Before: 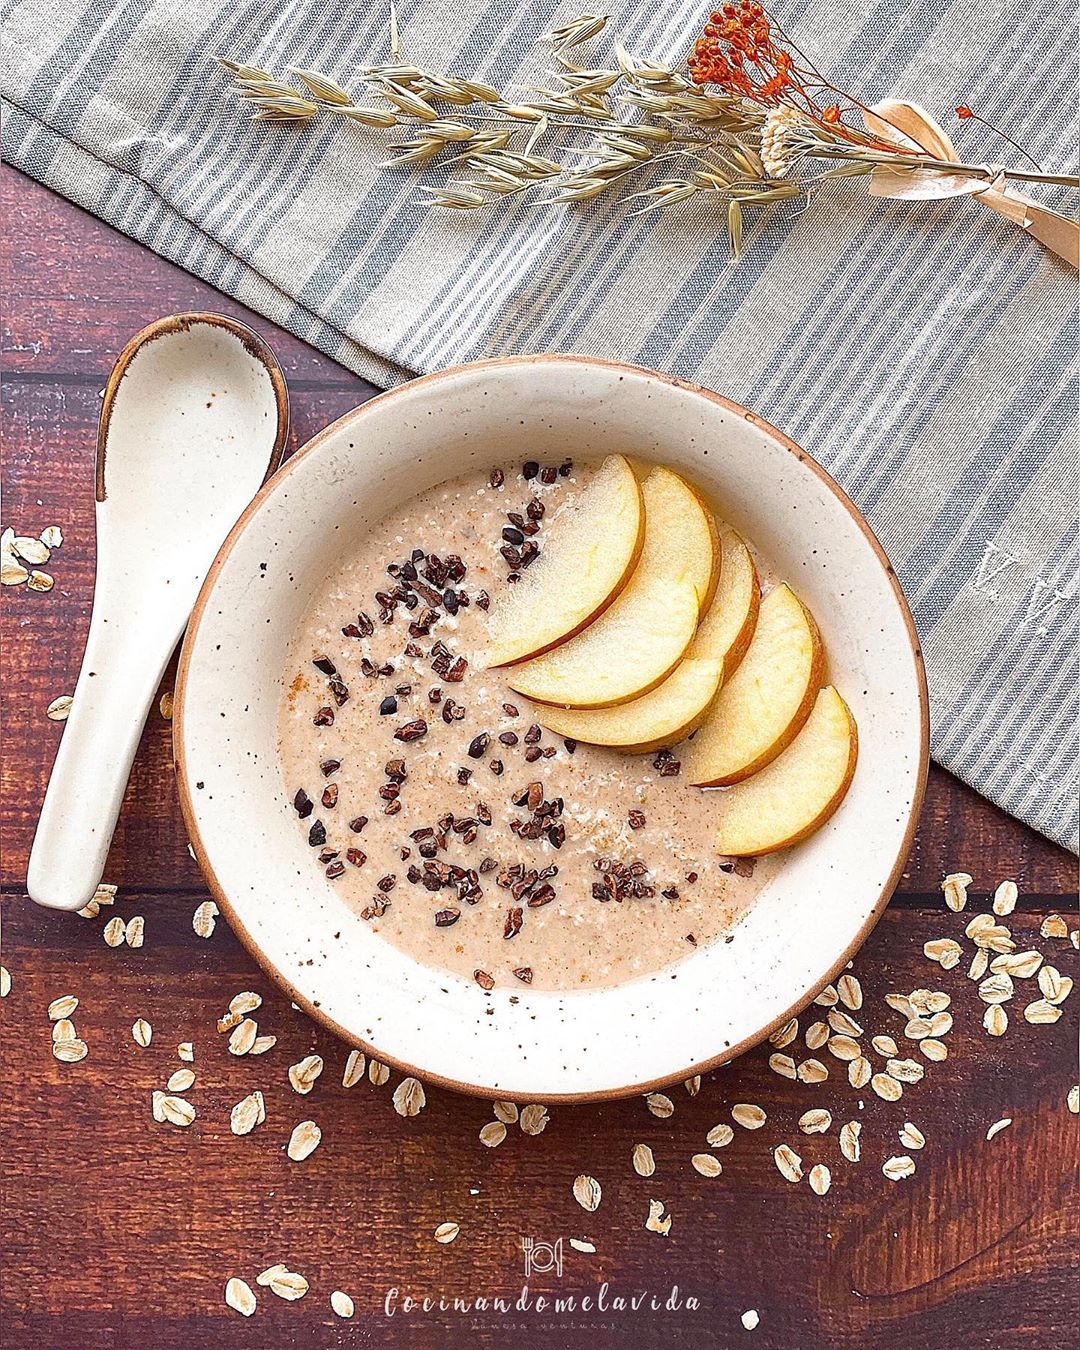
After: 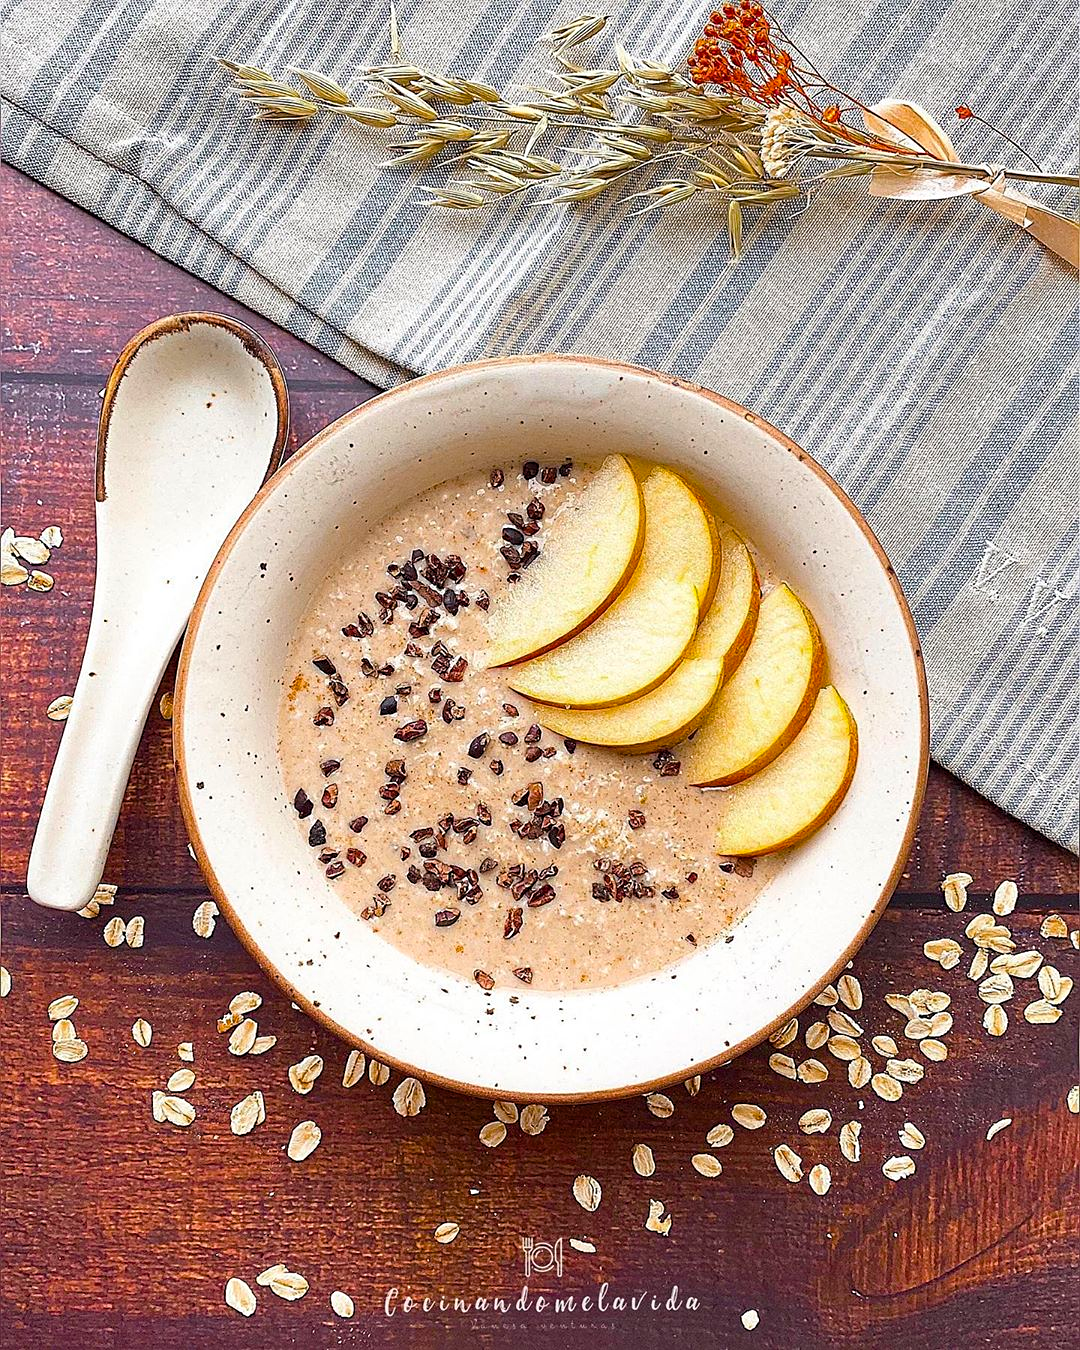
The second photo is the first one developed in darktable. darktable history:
sharpen: amount 0.2
color balance rgb: perceptual saturation grading › global saturation 30.236%
